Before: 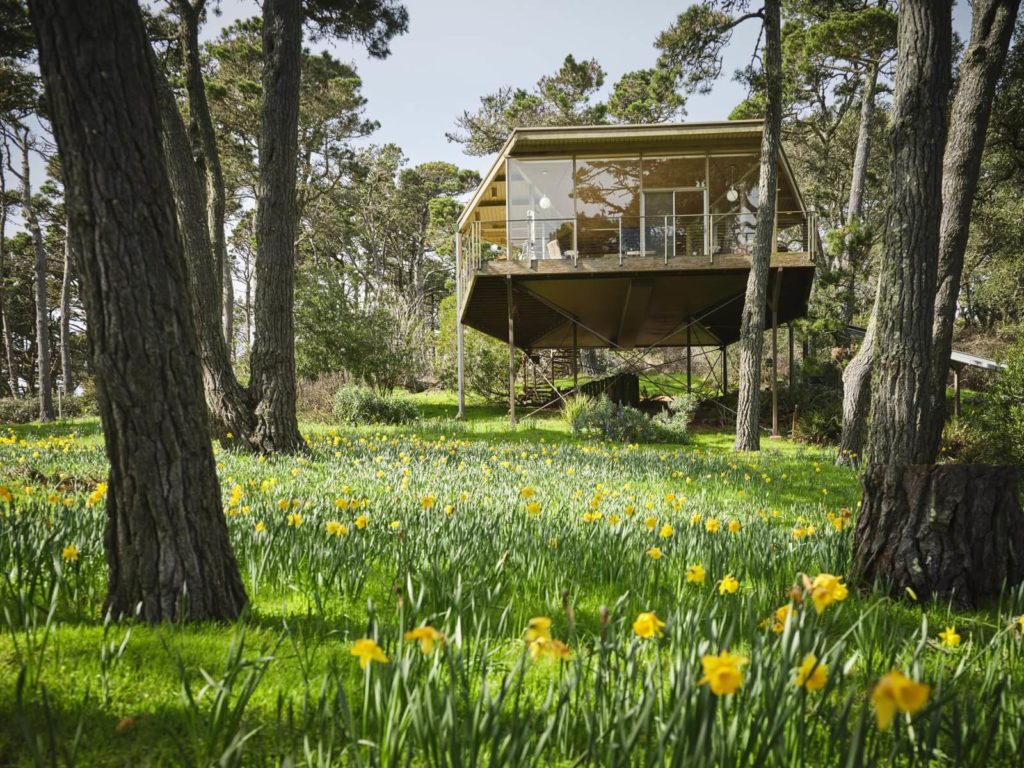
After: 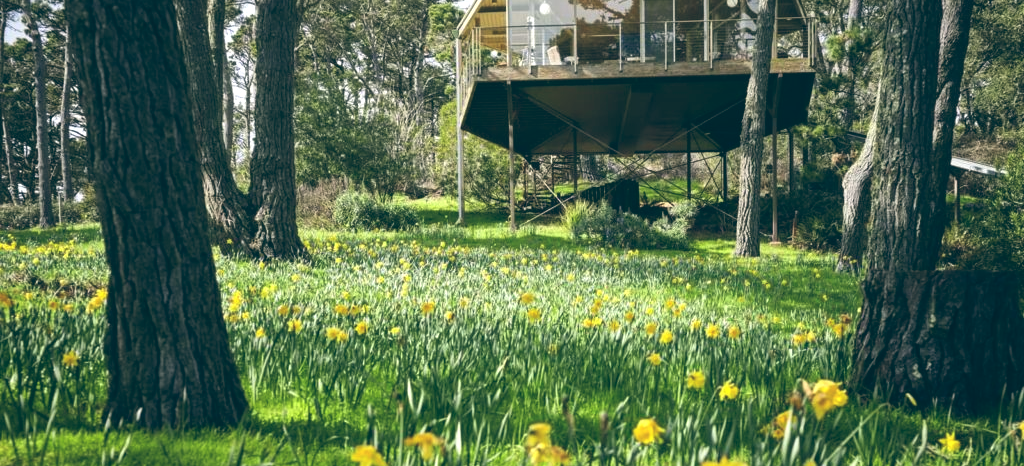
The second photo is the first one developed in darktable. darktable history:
color balance: lift [1.016, 0.983, 1, 1.017], gamma [0.958, 1, 1, 1], gain [0.981, 1.007, 0.993, 1.002], input saturation 118.26%, contrast 13.43%, contrast fulcrum 21.62%, output saturation 82.76%
crop and rotate: top 25.357%, bottom 13.942%
